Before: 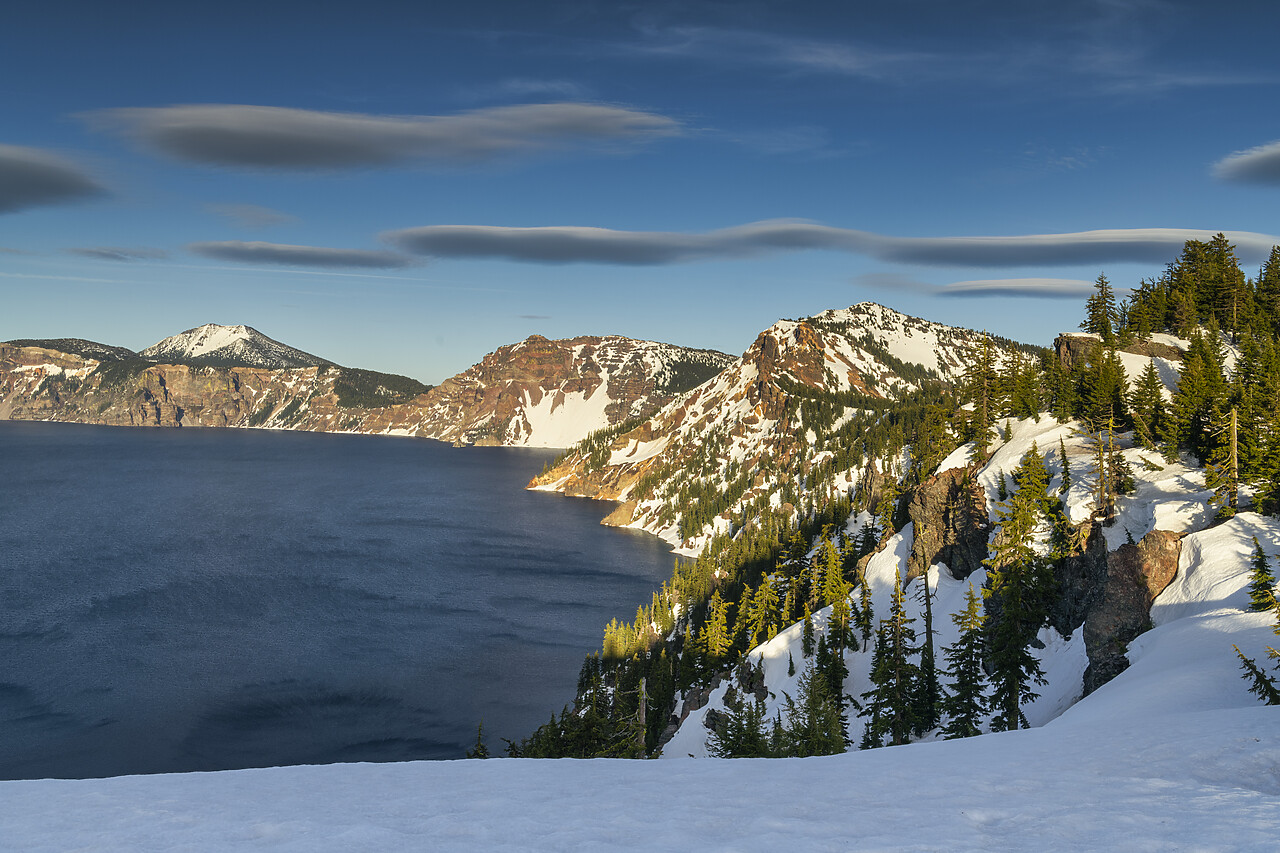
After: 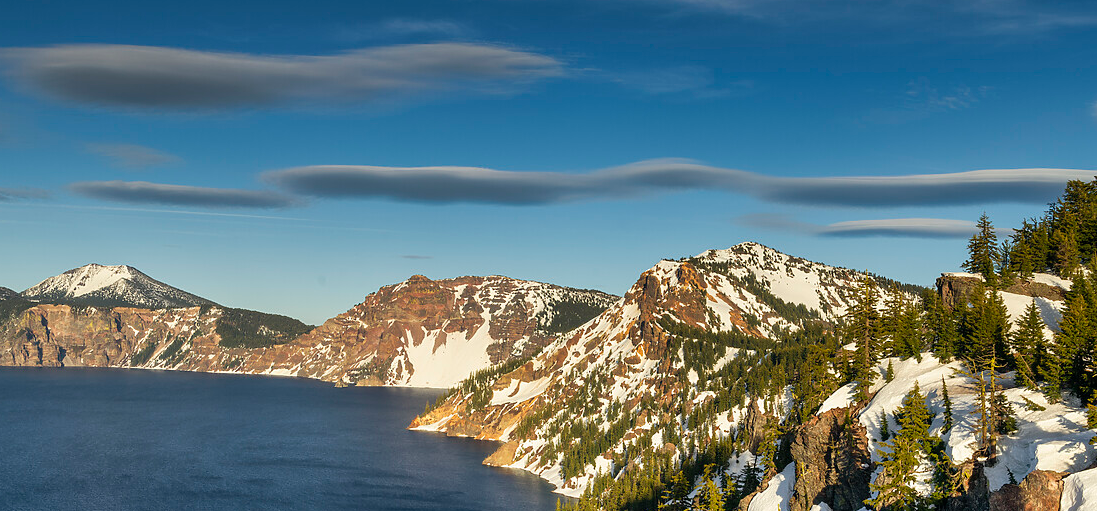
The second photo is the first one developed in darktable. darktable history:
crop and rotate: left 9.247%, top 7.227%, right 5.013%, bottom 32.801%
